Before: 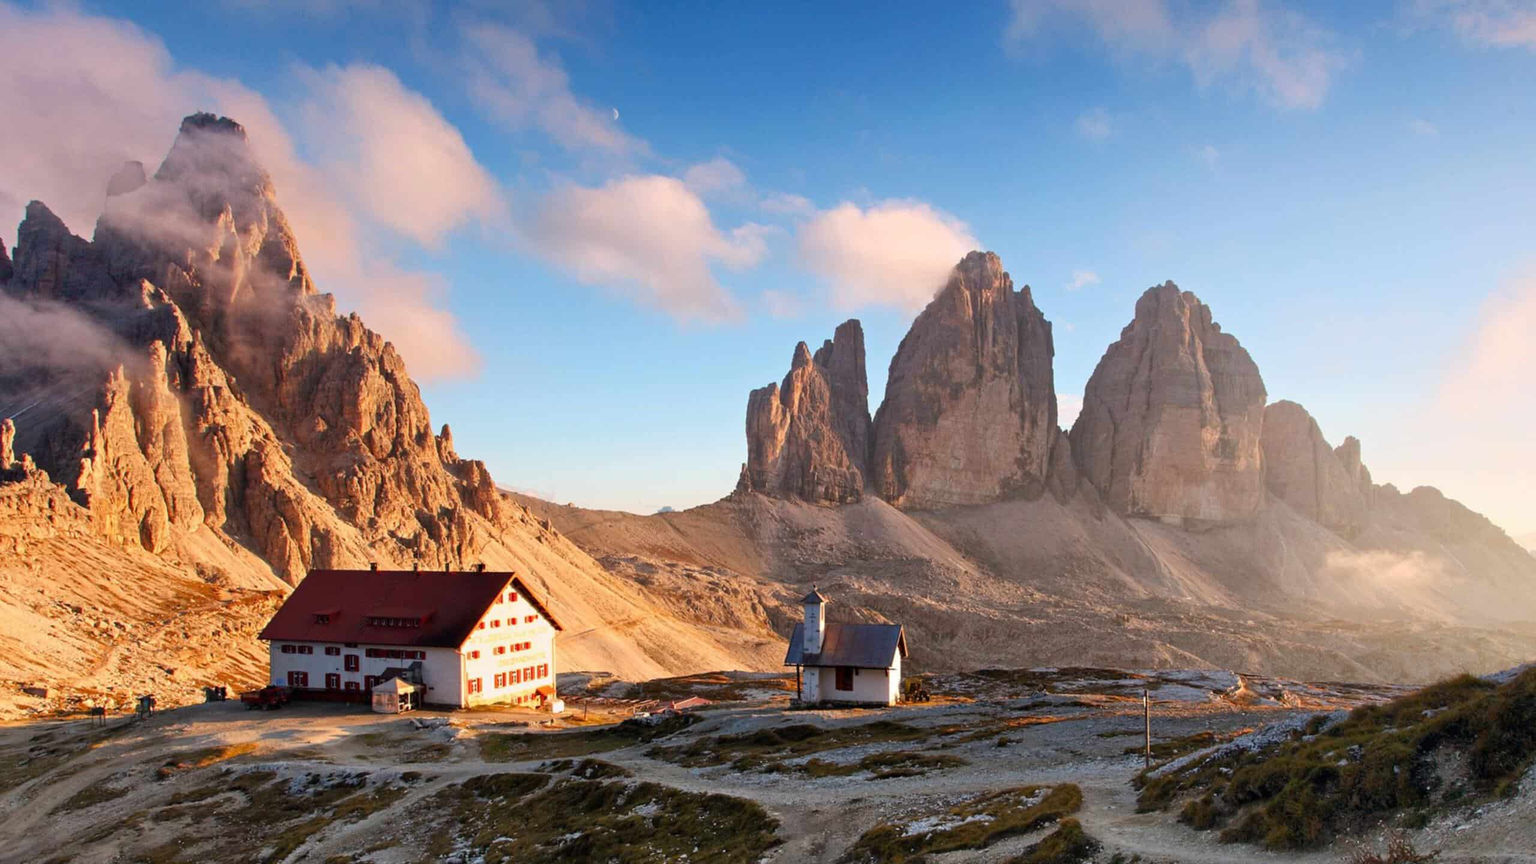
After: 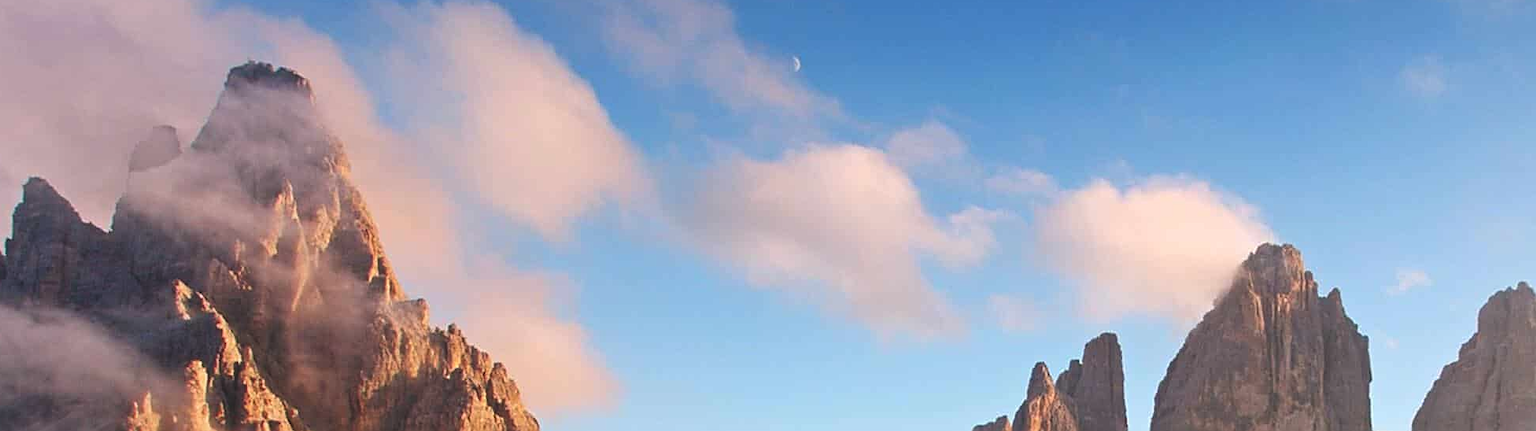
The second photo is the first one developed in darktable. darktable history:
crop: left 0.579%, top 7.627%, right 23.167%, bottom 54.275%
sharpen: on, module defaults
exposure: black level correction -0.015, compensate highlight preservation false
